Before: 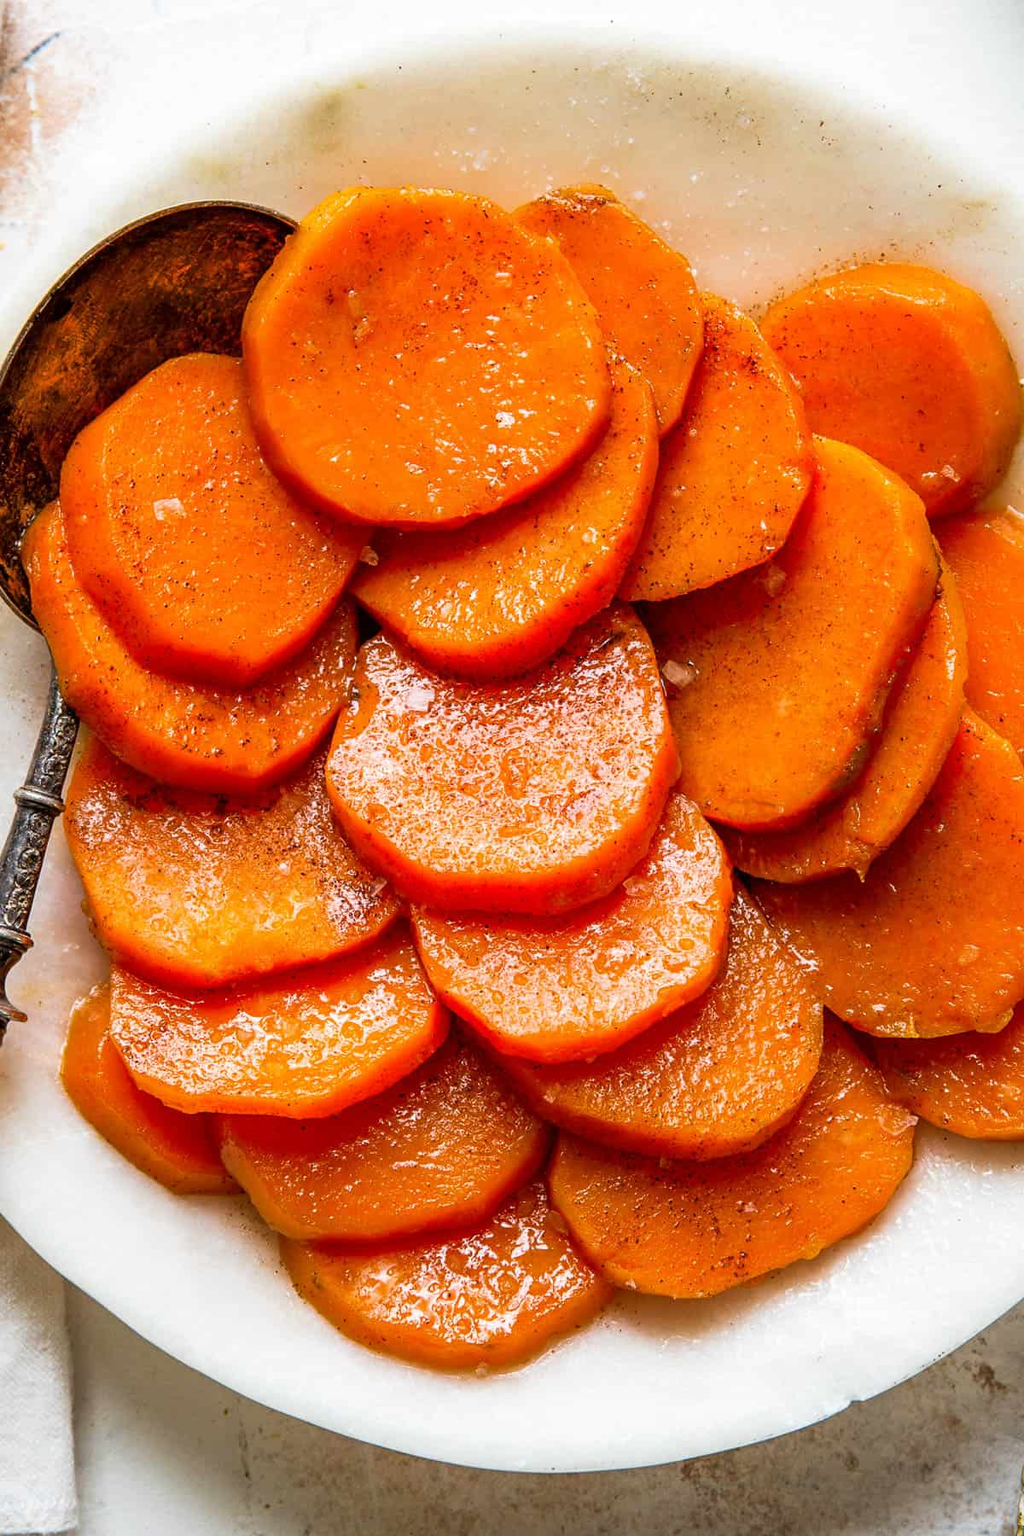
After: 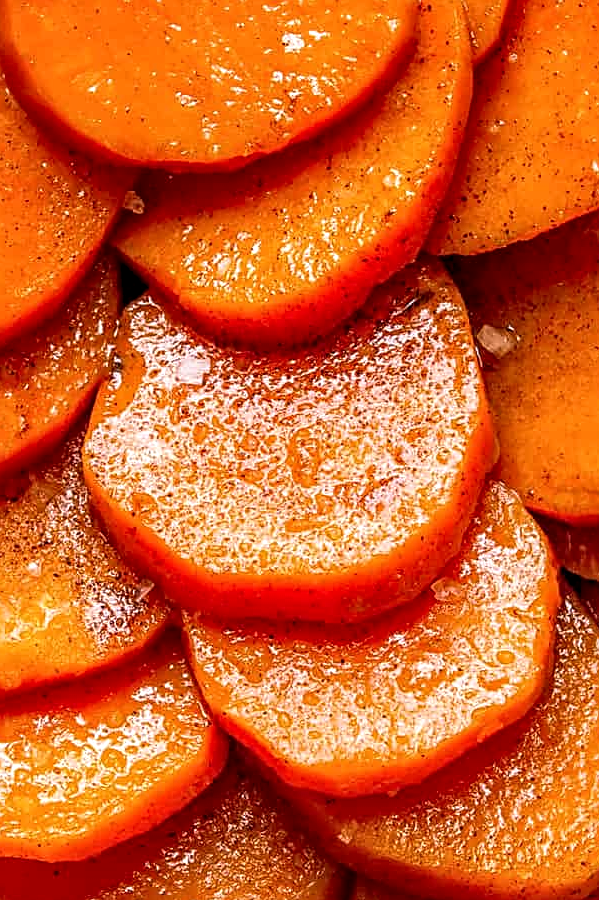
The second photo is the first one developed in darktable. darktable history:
crop: left 25%, top 25%, right 25%, bottom 25%
sharpen: on, module defaults
local contrast: detail 130%
